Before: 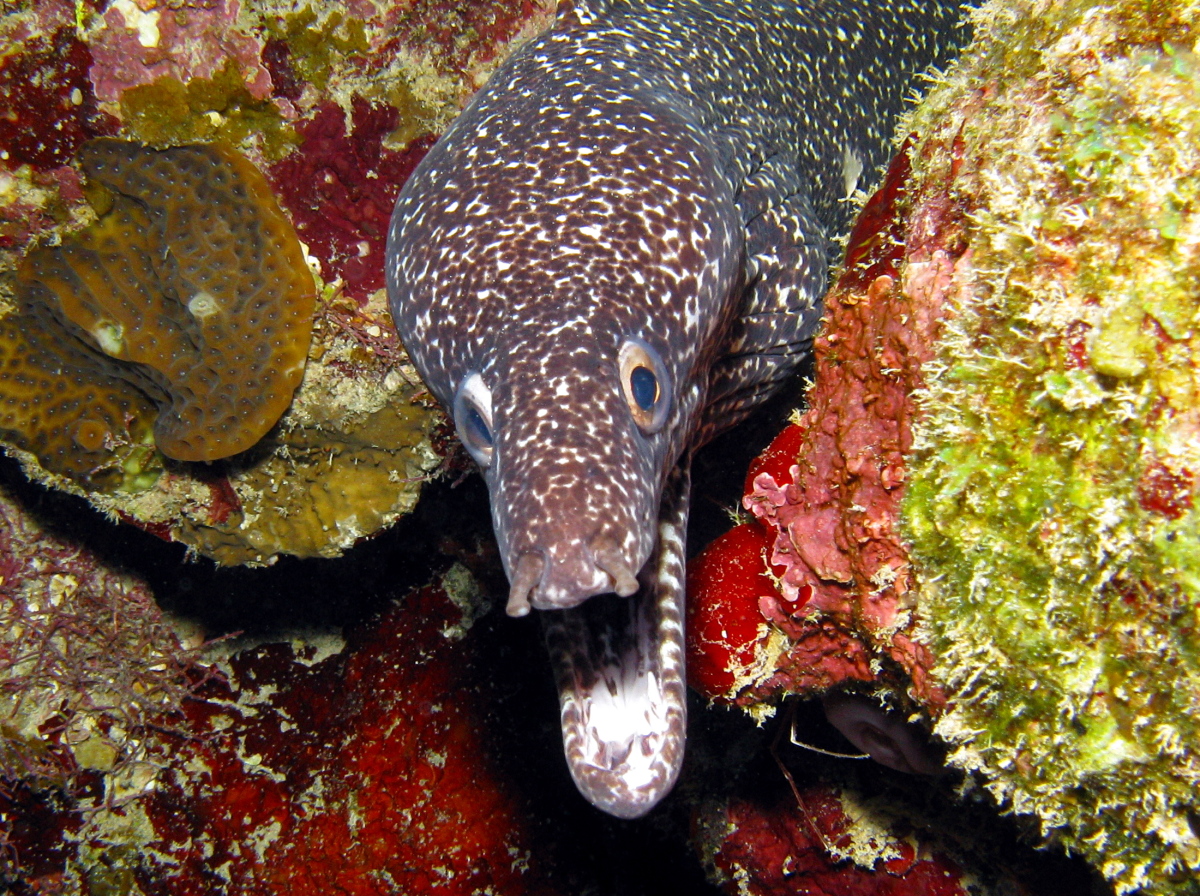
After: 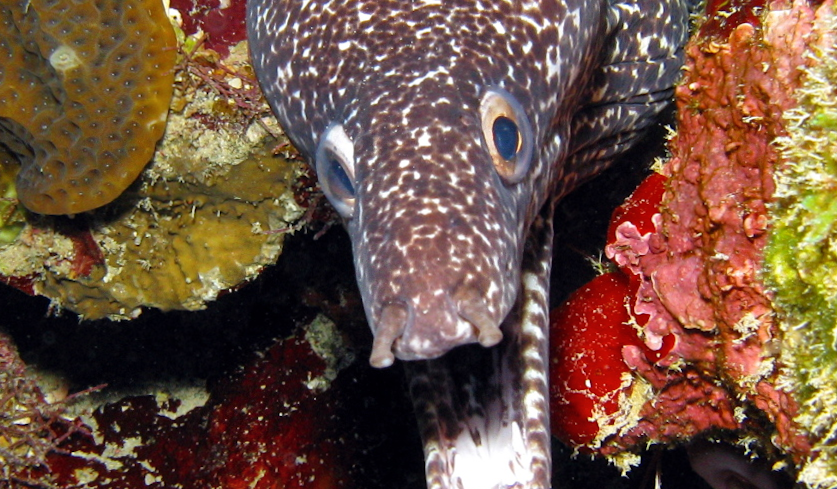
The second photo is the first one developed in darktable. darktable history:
crop: left 11.123%, top 27.61%, right 18.3%, bottom 17.034%
rotate and perspective: rotation -0.45°, automatic cropping original format, crop left 0.008, crop right 0.992, crop top 0.012, crop bottom 0.988
shadows and highlights: shadows 37.27, highlights -28.18, soften with gaussian
